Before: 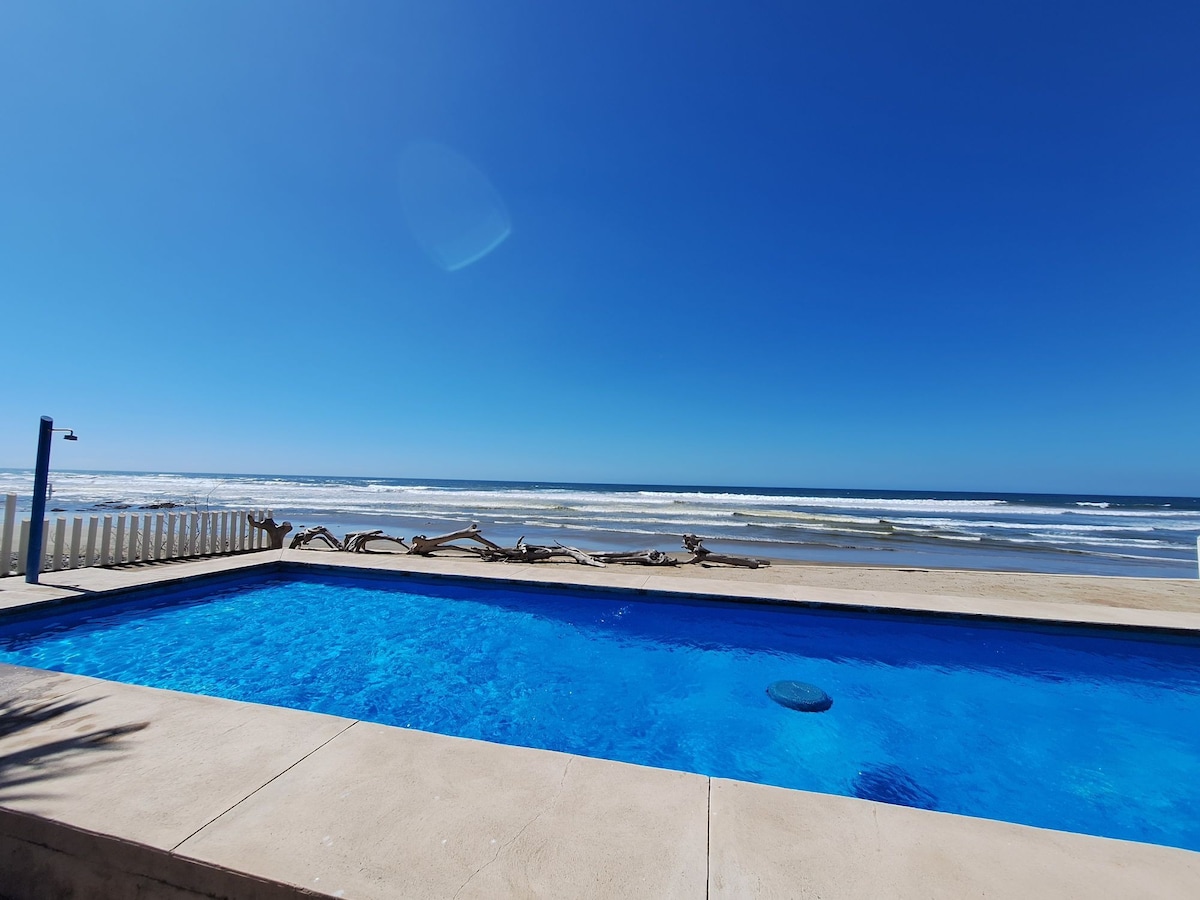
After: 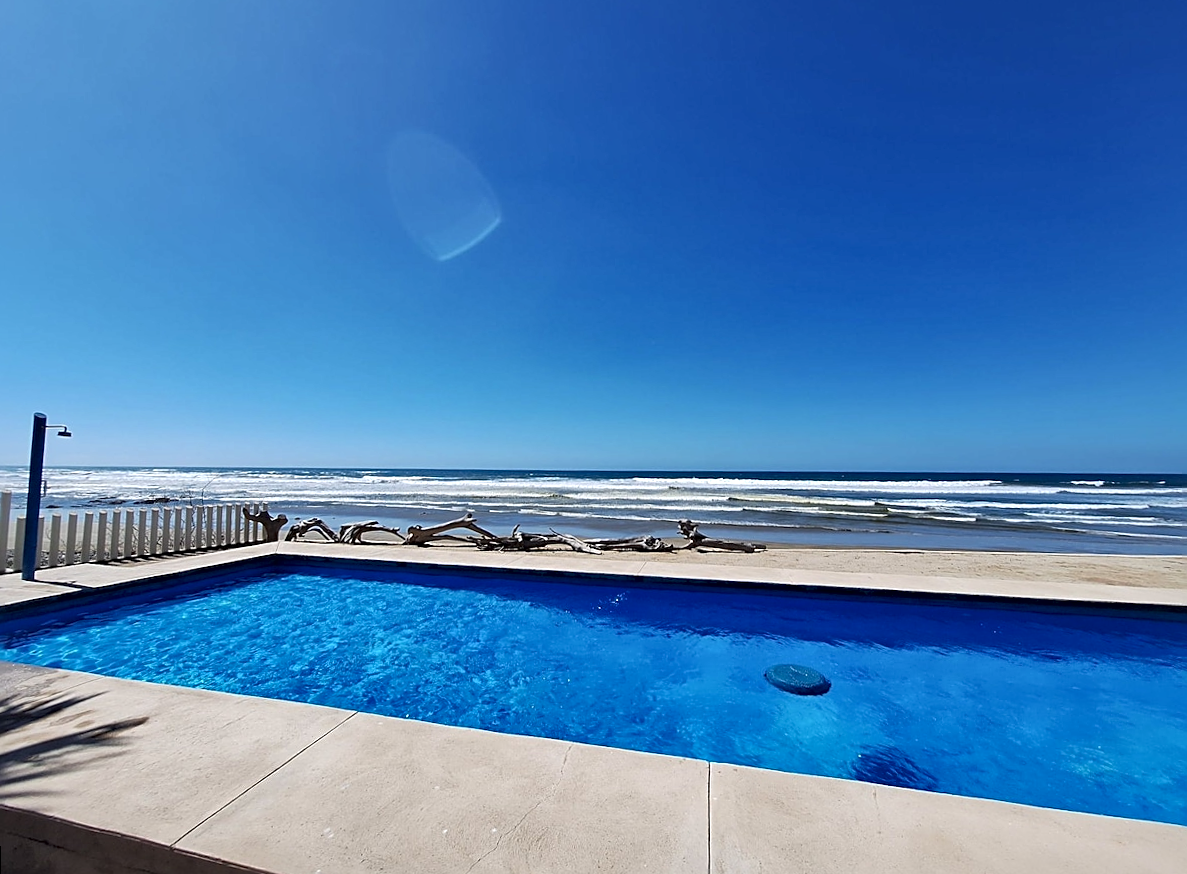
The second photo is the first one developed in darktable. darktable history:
local contrast: mode bilateral grid, contrast 25, coarseness 60, detail 151%, midtone range 0.2
sharpen: on, module defaults
rotate and perspective: rotation -1°, crop left 0.011, crop right 0.989, crop top 0.025, crop bottom 0.975
